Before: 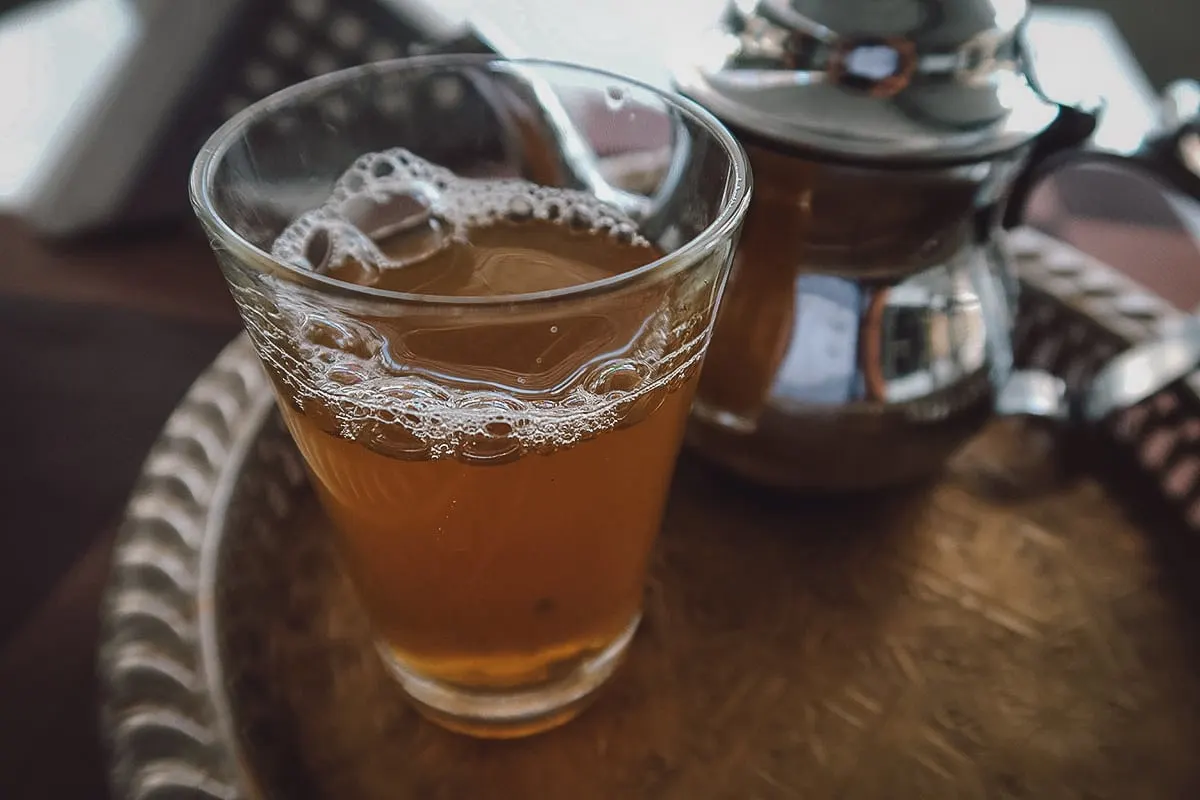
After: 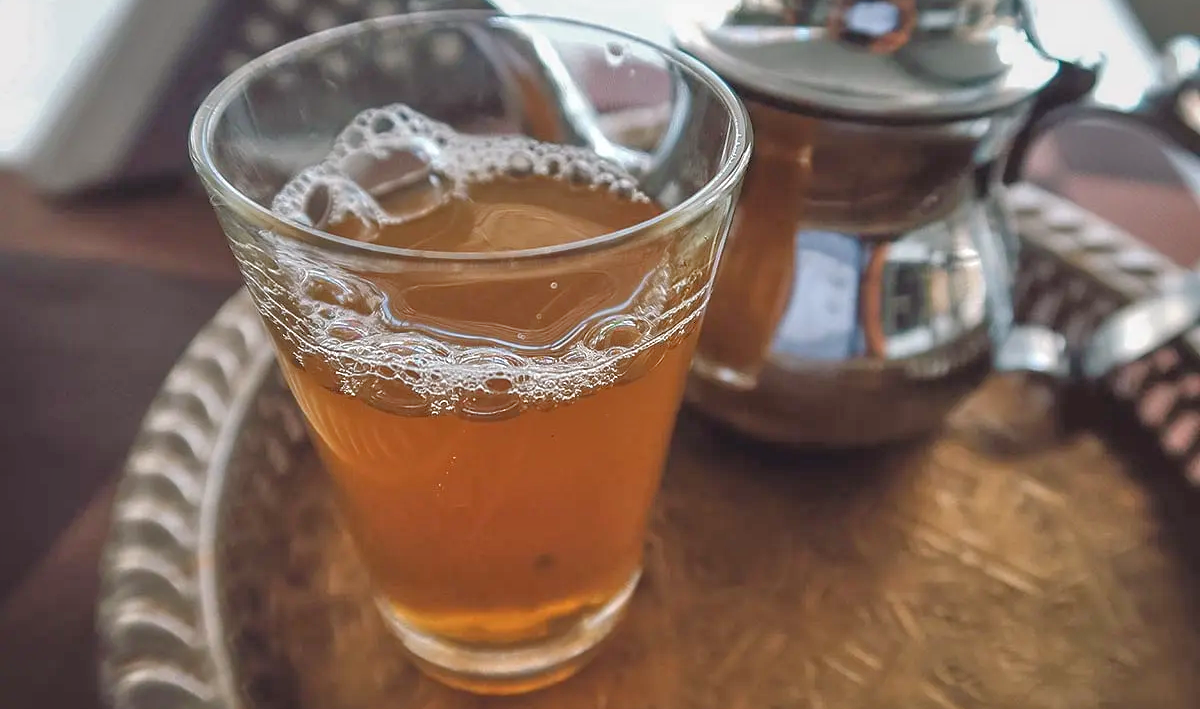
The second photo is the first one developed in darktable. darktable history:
crop and rotate: top 5.593%, bottom 5.751%
exposure: exposure 0.212 EV, compensate highlight preservation false
tone equalizer: -7 EV 0.152 EV, -6 EV 0.6 EV, -5 EV 1.18 EV, -4 EV 1.35 EV, -3 EV 1.13 EV, -2 EV 0.6 EV, -1 EV 0.147 EV
